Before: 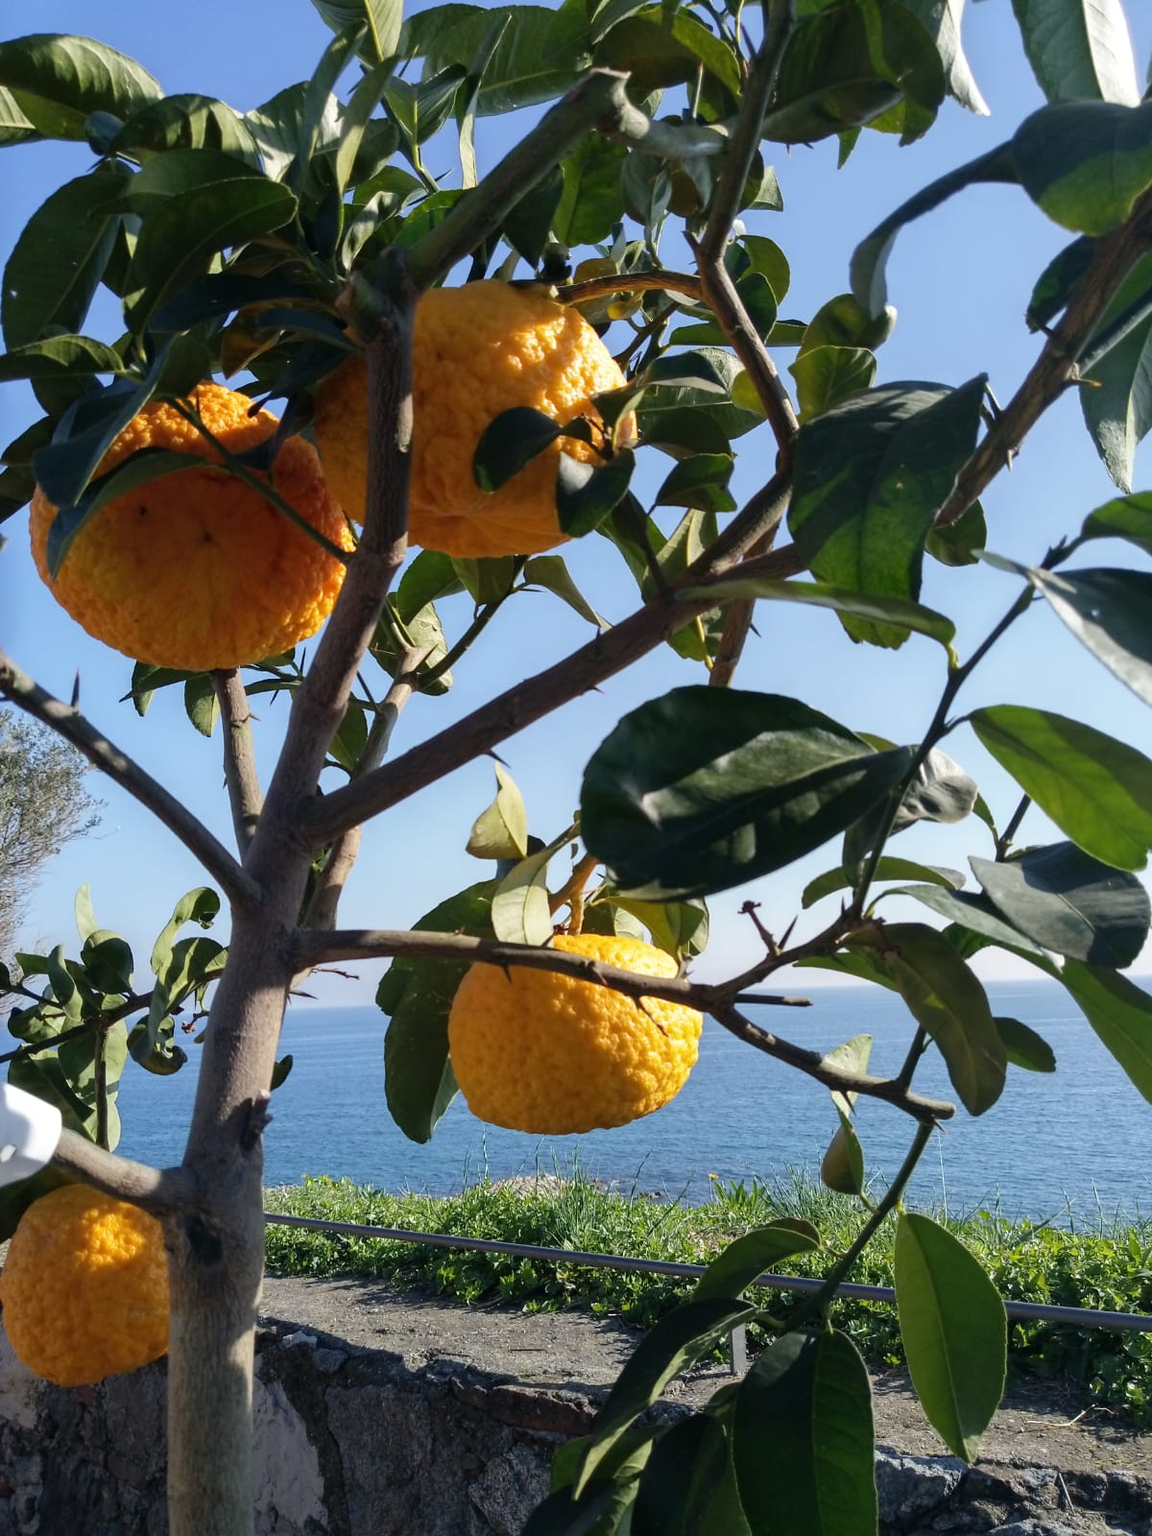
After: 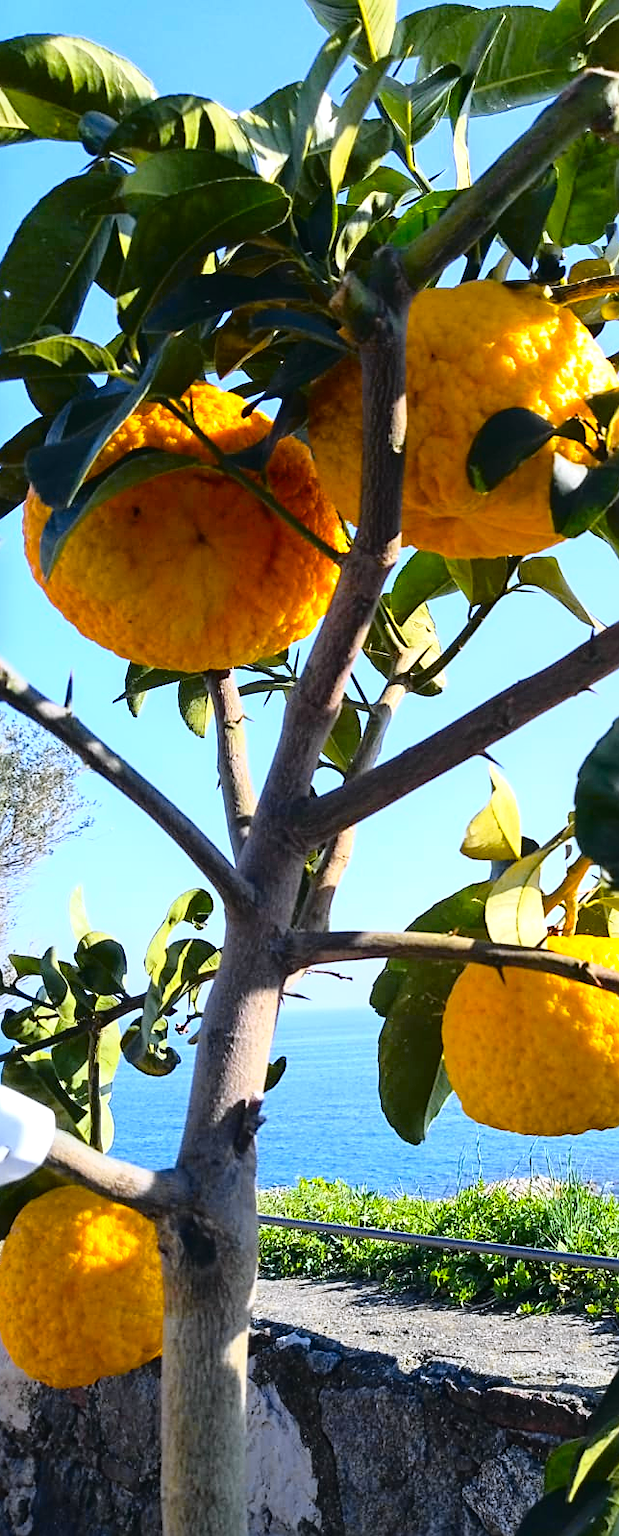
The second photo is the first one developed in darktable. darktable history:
exposure: black level correction 0, exposure 0.7 EV, compensate exposure bias true, compensate highlight preservation false
sharpen: amount 0.478
crop: left 0.587%, right 45.588%, bottom 0.086%
tone curve: curves: ch0 [(0, 0.013) (0.129, 0.1) (0.327, 0.382) (0.489, 0.573) (0.66, 0.748) (0.858, 0.926) (1, 0.977)]; ch1 [(0, 0) (0.353, 0.344) (0.45, 0.46) (0.498, 0.498) (0.521, 0.512) (0.563, 0.559) (0.592, 0.578) (0.647, 0.657) (1, 1)]; ch2 [(0, 0) (0.333, 0.346) (0.375, 0.375) (0.424, 0.43) (0.476, 0.492) (0.502, 0.502) (0.524, 0.531) (0.579, 0.61) (0.612, 0.644) (0.66, 0.715) (1, 1)], color space Lab, independent channels, preserve colors none
color balance rgb: linear chroma grading › global chroma 15%, perceptual saturation grading › global saturation 30%
color calibration: illuminant as shot in camera, x 0.358, y 0.373, temperature 4628.91 K
